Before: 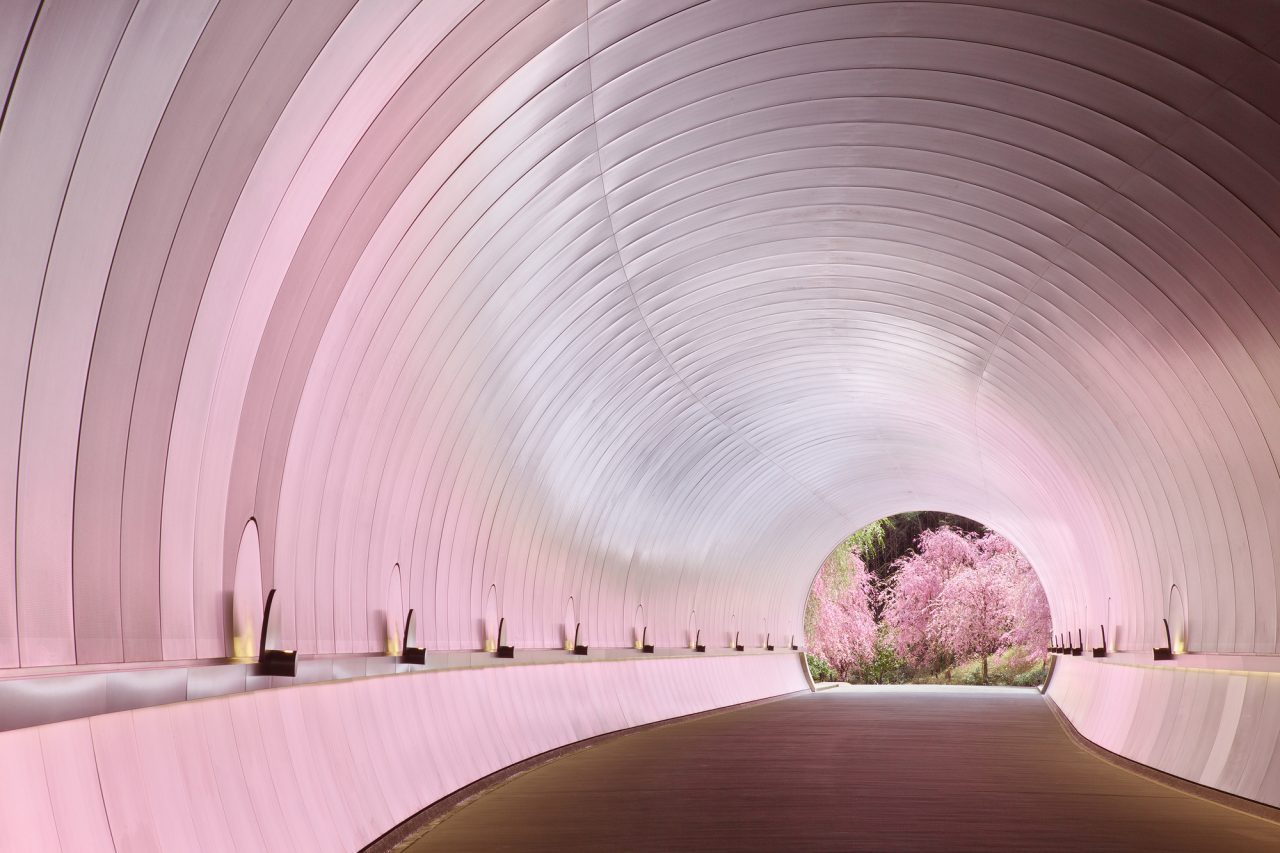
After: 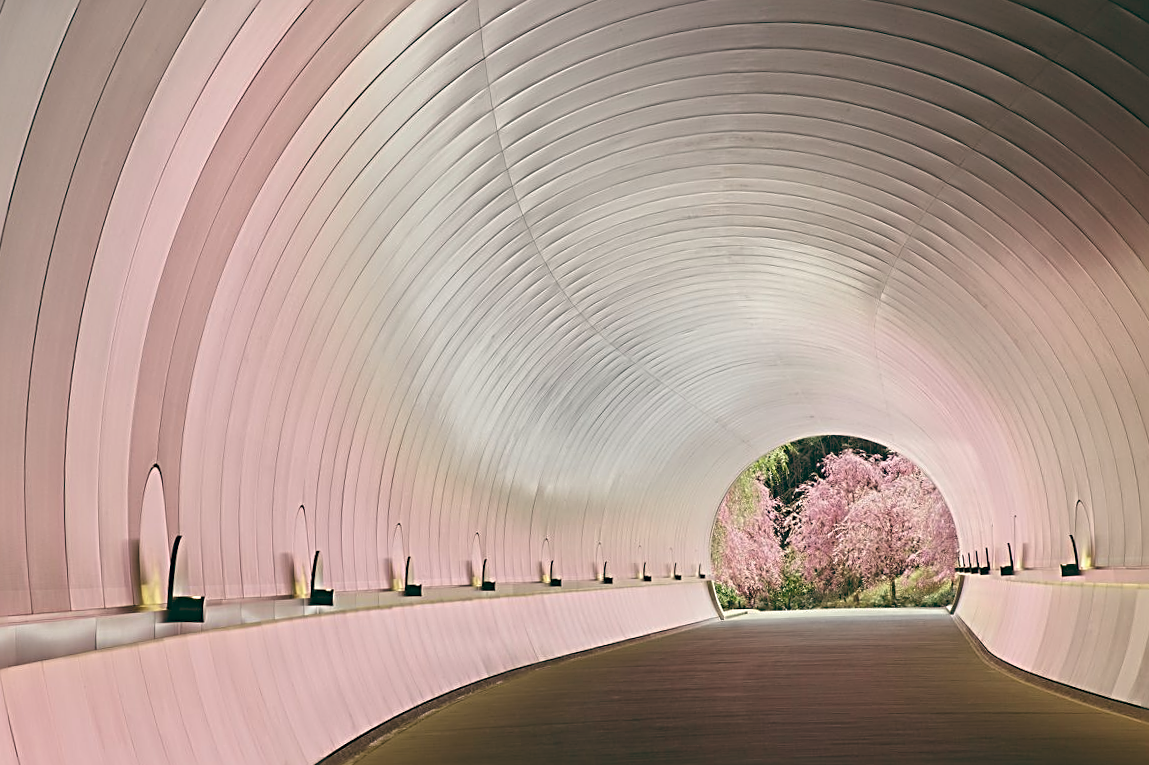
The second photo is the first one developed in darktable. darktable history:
crop and rotate: angle 1.96°, left 5.673%, top 5.673%
color balance: lift [1.005, 0.99, 1.007, 1.01], gamma [1, 1.034, 1.032, 0.966], gain [0.873, 1.055, 1.067, 0.933]
sharpen: radius 3.025, amount 0.757
